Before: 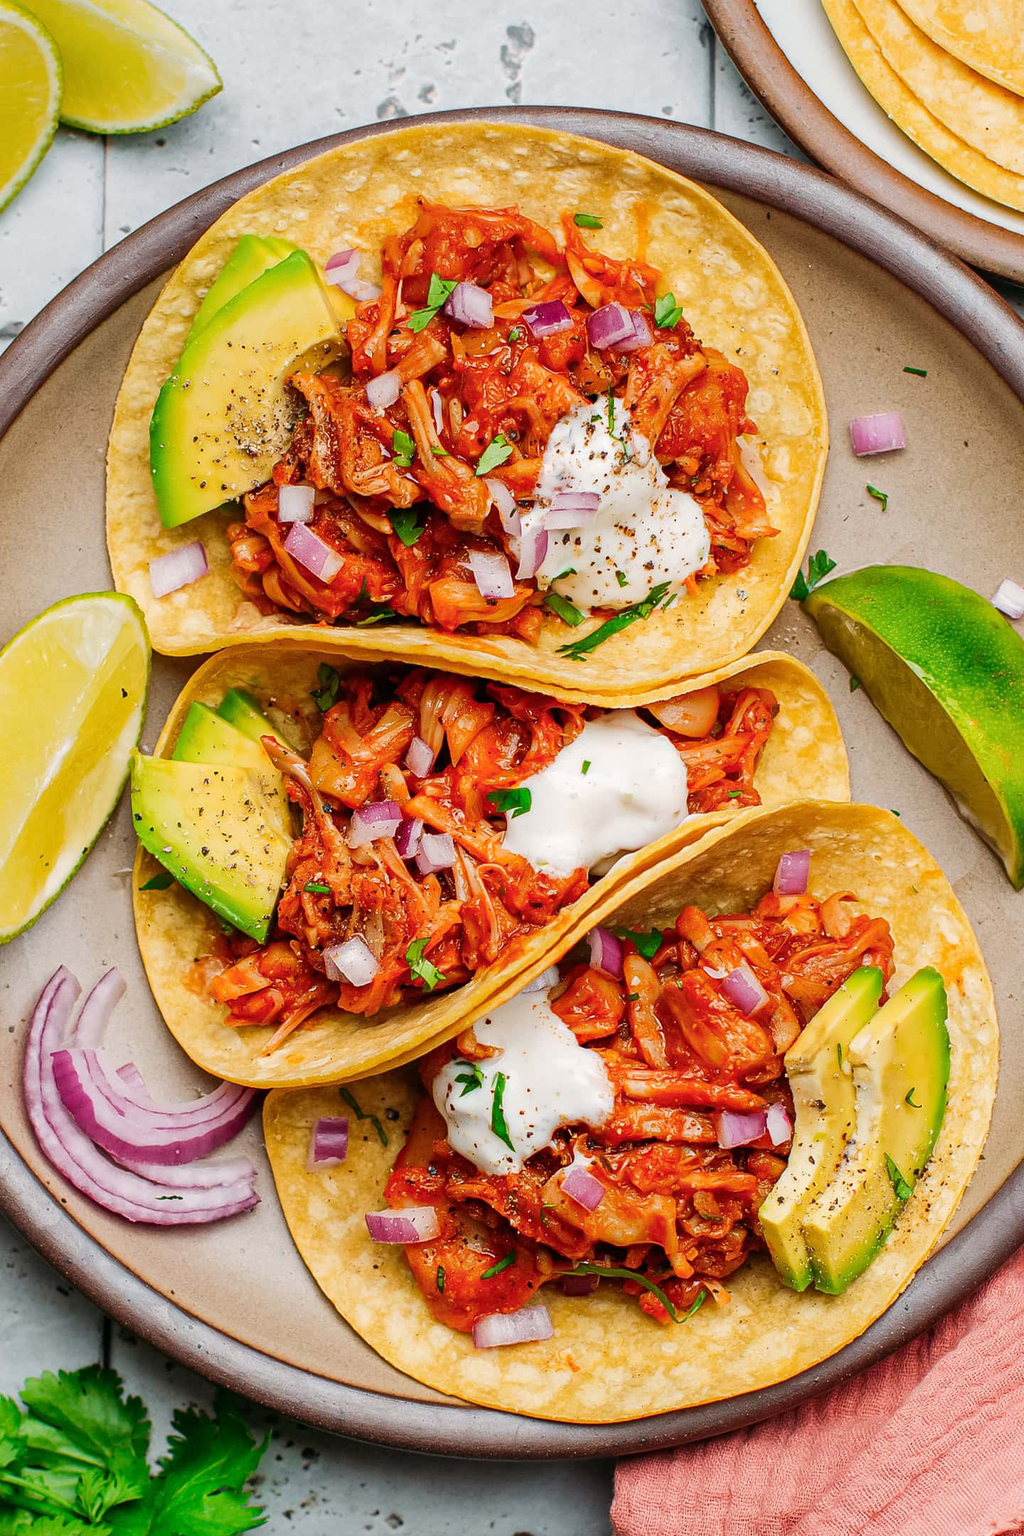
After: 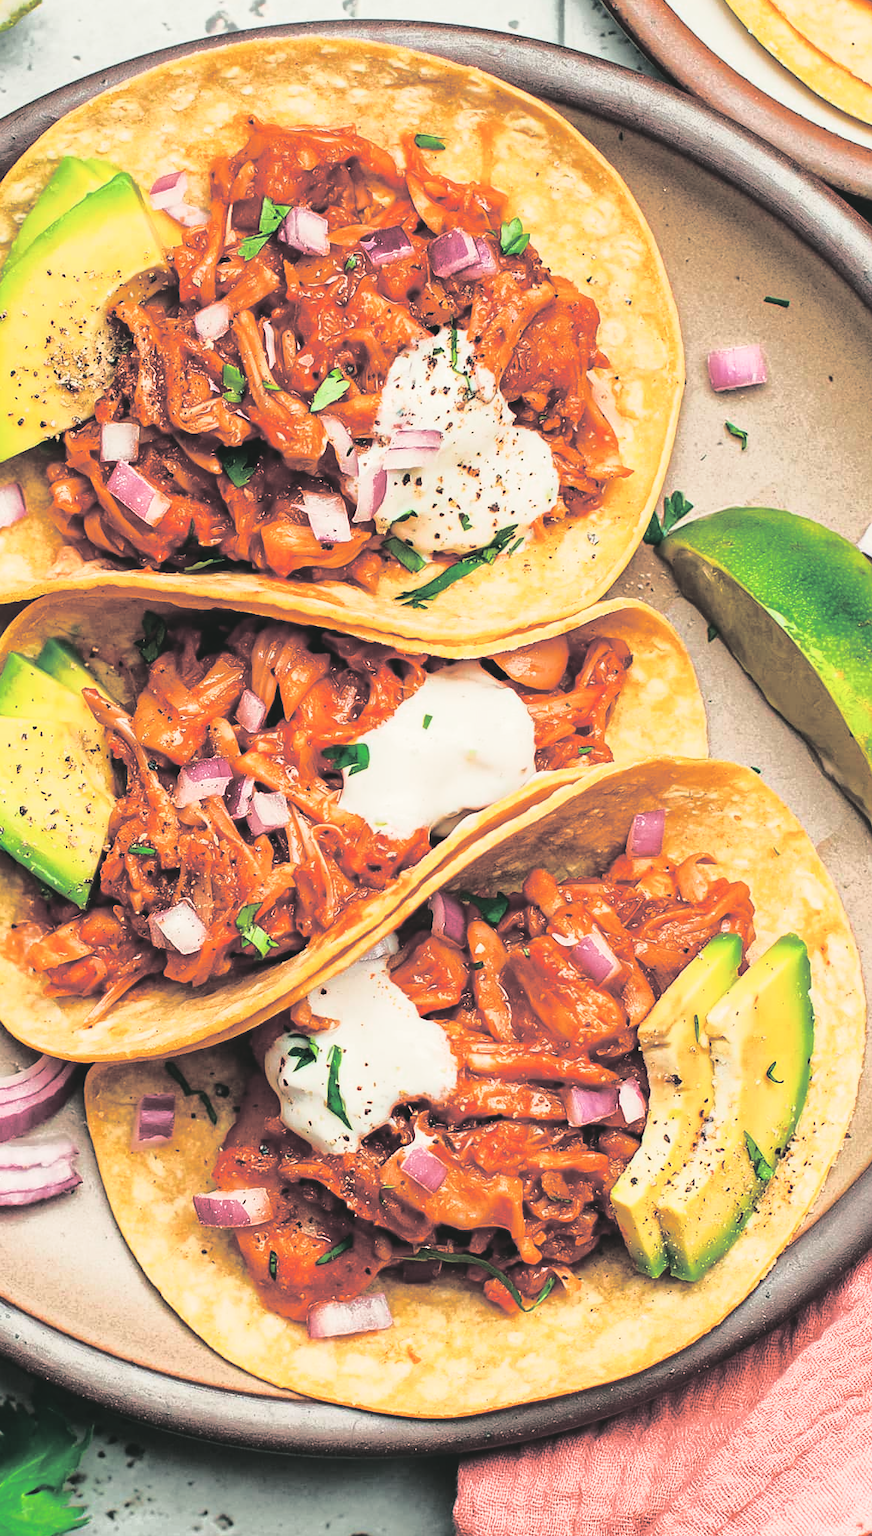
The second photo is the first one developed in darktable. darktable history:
exposure: black level correction -0.015, compensate highlight preservation false
crop and rotate: left 17.959%, top 5.771%, right 1.742%
split-toning: shadows › hue 201.6°, shadows › saturation 0.16, highlights › hue 50.4°, highlights › saturation 0.2, balance -49.9
tone curve: curves: ch0 [(0, 0.039) (0.194, 0.159) (0.469, 0.544) (0.693, 0.77) (0.751, 0.871) (1, 1)]; ch1 [(0, 0) (0.508, 0.506) (0.547, 0.563) (0.592, 0.631) (0.715, 0.706) (1, 1)]; ch2 [(0, 0) (0.243, 0.175) (0.362, 0.301) (0.492, 0.515) (0.544, 0.557) (0.595, 0.612) (0.631, 0.641) (1, 1)], color space Lab, independent channels, preserve colors none
